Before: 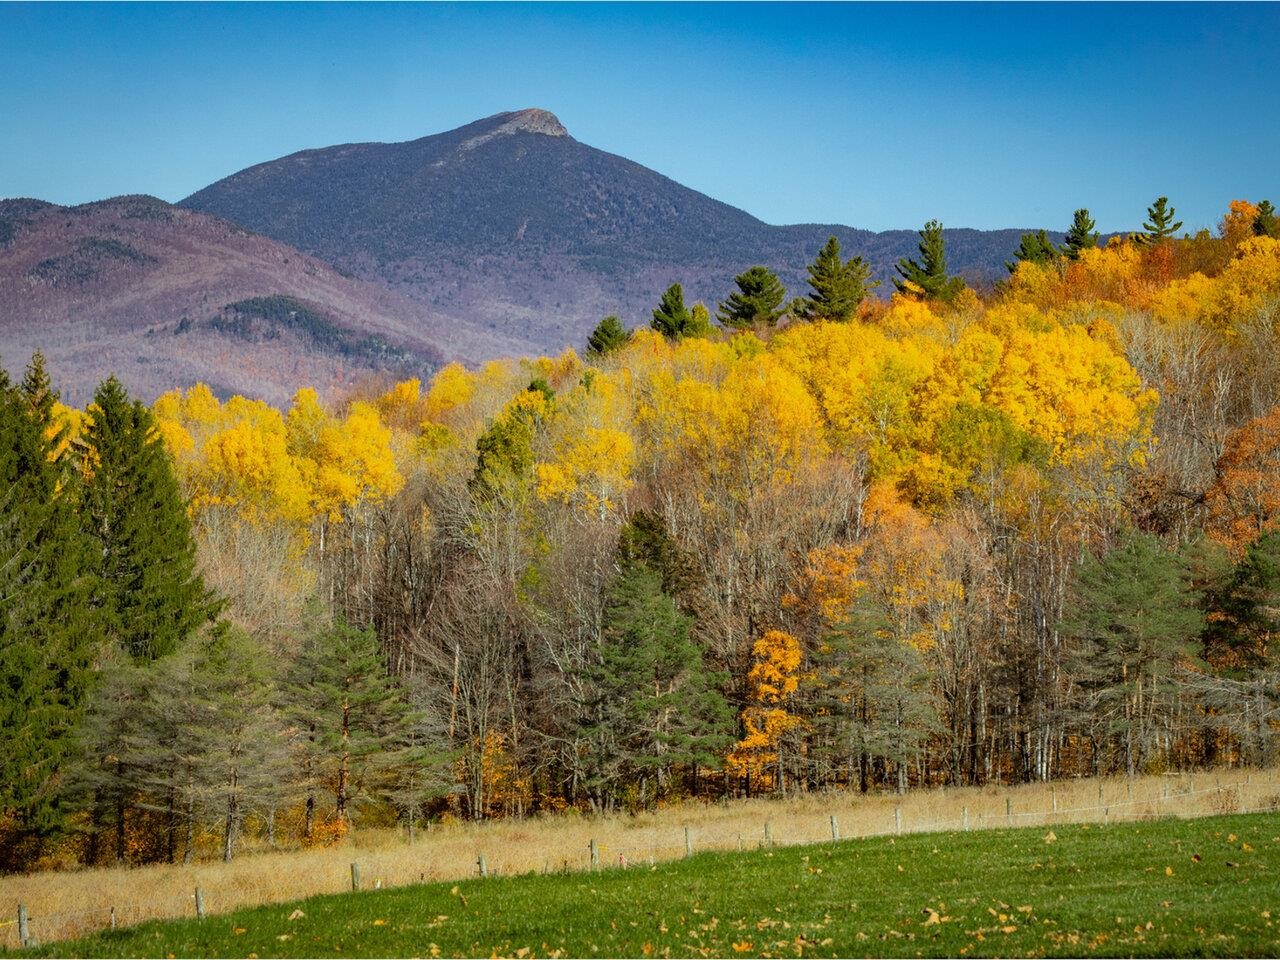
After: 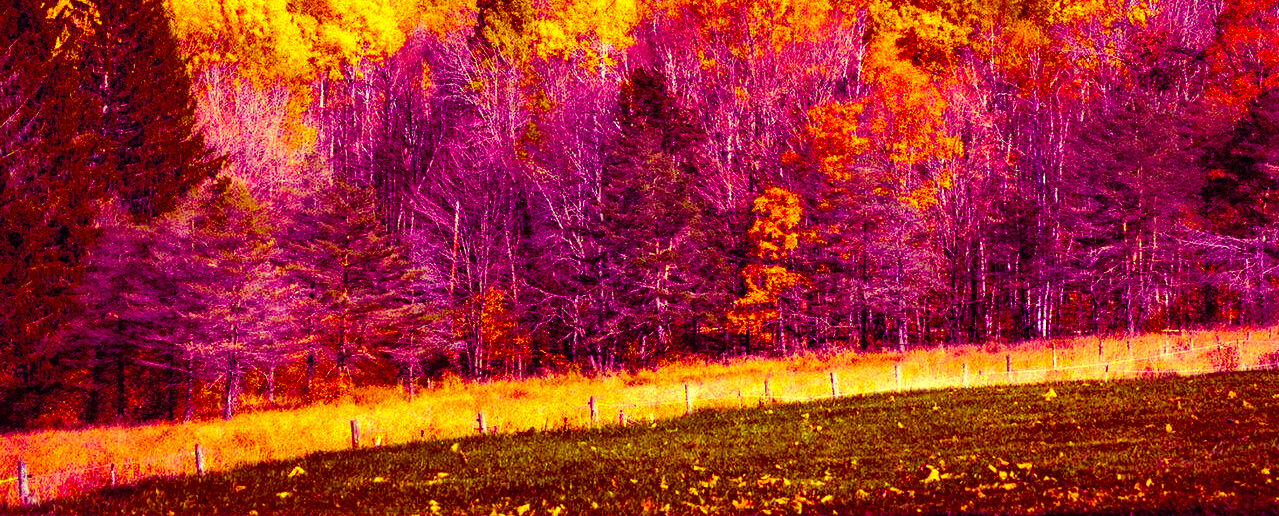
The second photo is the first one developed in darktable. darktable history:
exposure: exposure 1 EV, compensate highlight preservation false
color balance: mode lift, gamma, gain (sRGB), lift [1, 1, 0.101, 1]
color balance rgb: linear chroma grading › global chroma 25%, perceptual saturation grading › global saturation 50%
crop and rotate: top 46.237%
